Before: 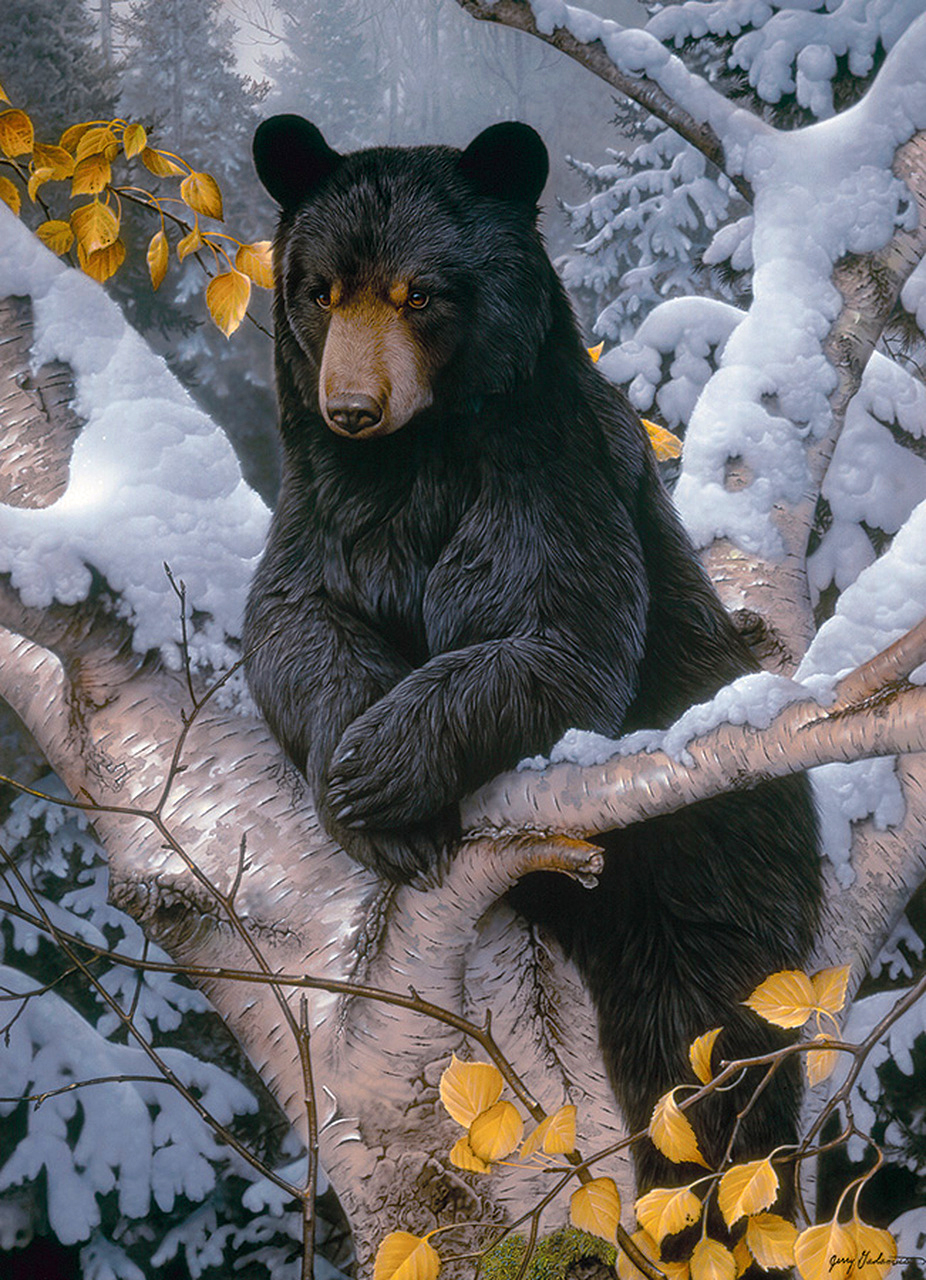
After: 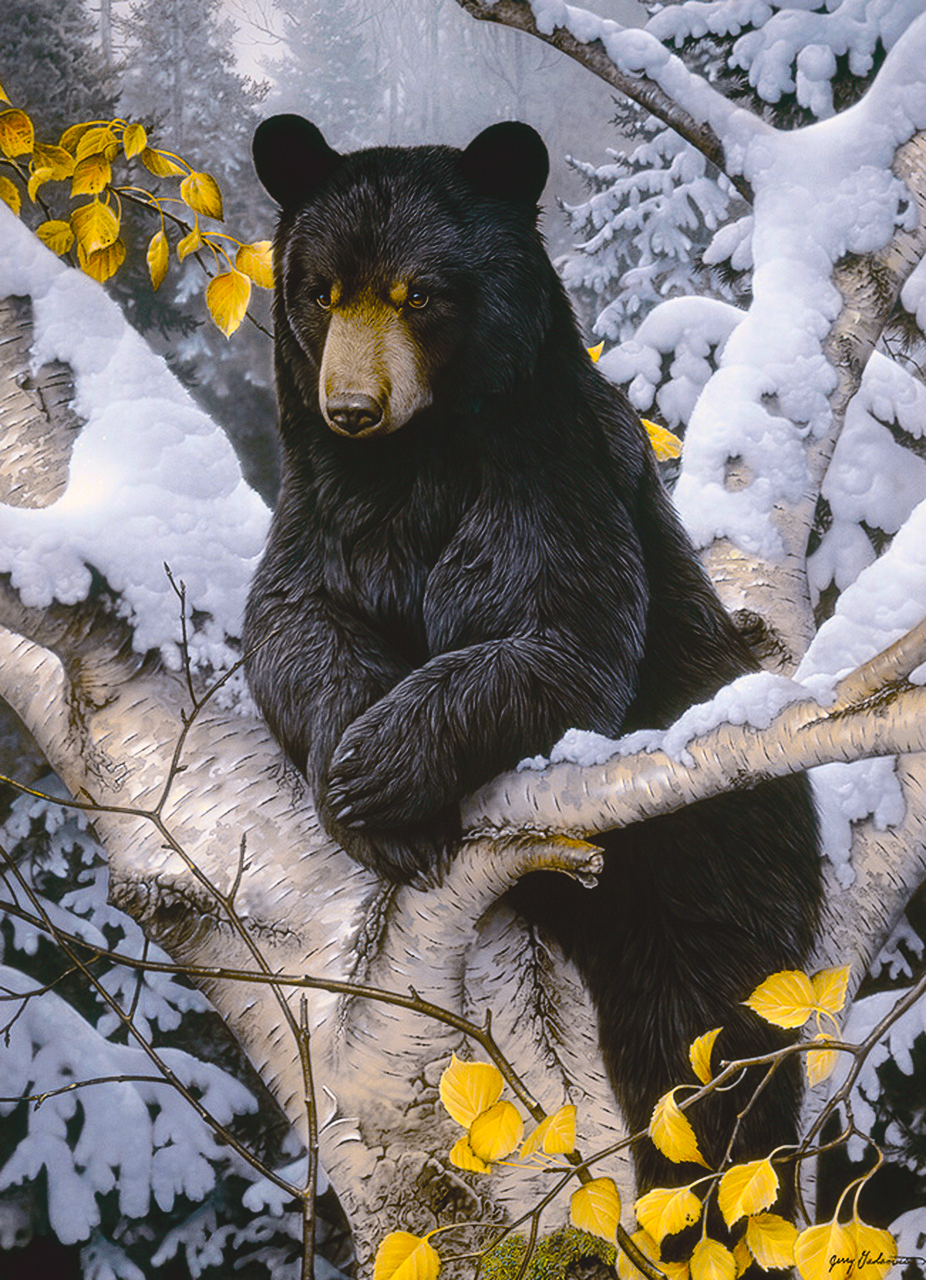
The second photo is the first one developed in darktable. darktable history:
exposure: black level correction -0.014, exposure -0.193 EV, compensate highlight preservation false
tone curve: curves: ch0 [(0.003, 0.023) (0.071, 0.052) (0.236, 0.197) (0.466, 0.557) (0.631, 0.764) (0.806, 0.906) (1, 1)]; ch1 [(0, 0) (0.262, 0.227) (0.417, 0.386) (0.469, 0.467) (0.502, 0.51) (0.528, 0.521) (0.573, 0.555) (0.605, 0.621) (0.644, 0.671) (0.686, 0.728) (0.994, 0.987)]; ch2 [(0, 0) (0.262, 0.188) (0.385, 0.353) (0.427, 0.424) (0.495, 0.502) (0.531, 0.555) (0.583, 0.632) (0.644, 0.748) (1, 1)], color space Lab, independent channels, preserve colors none
